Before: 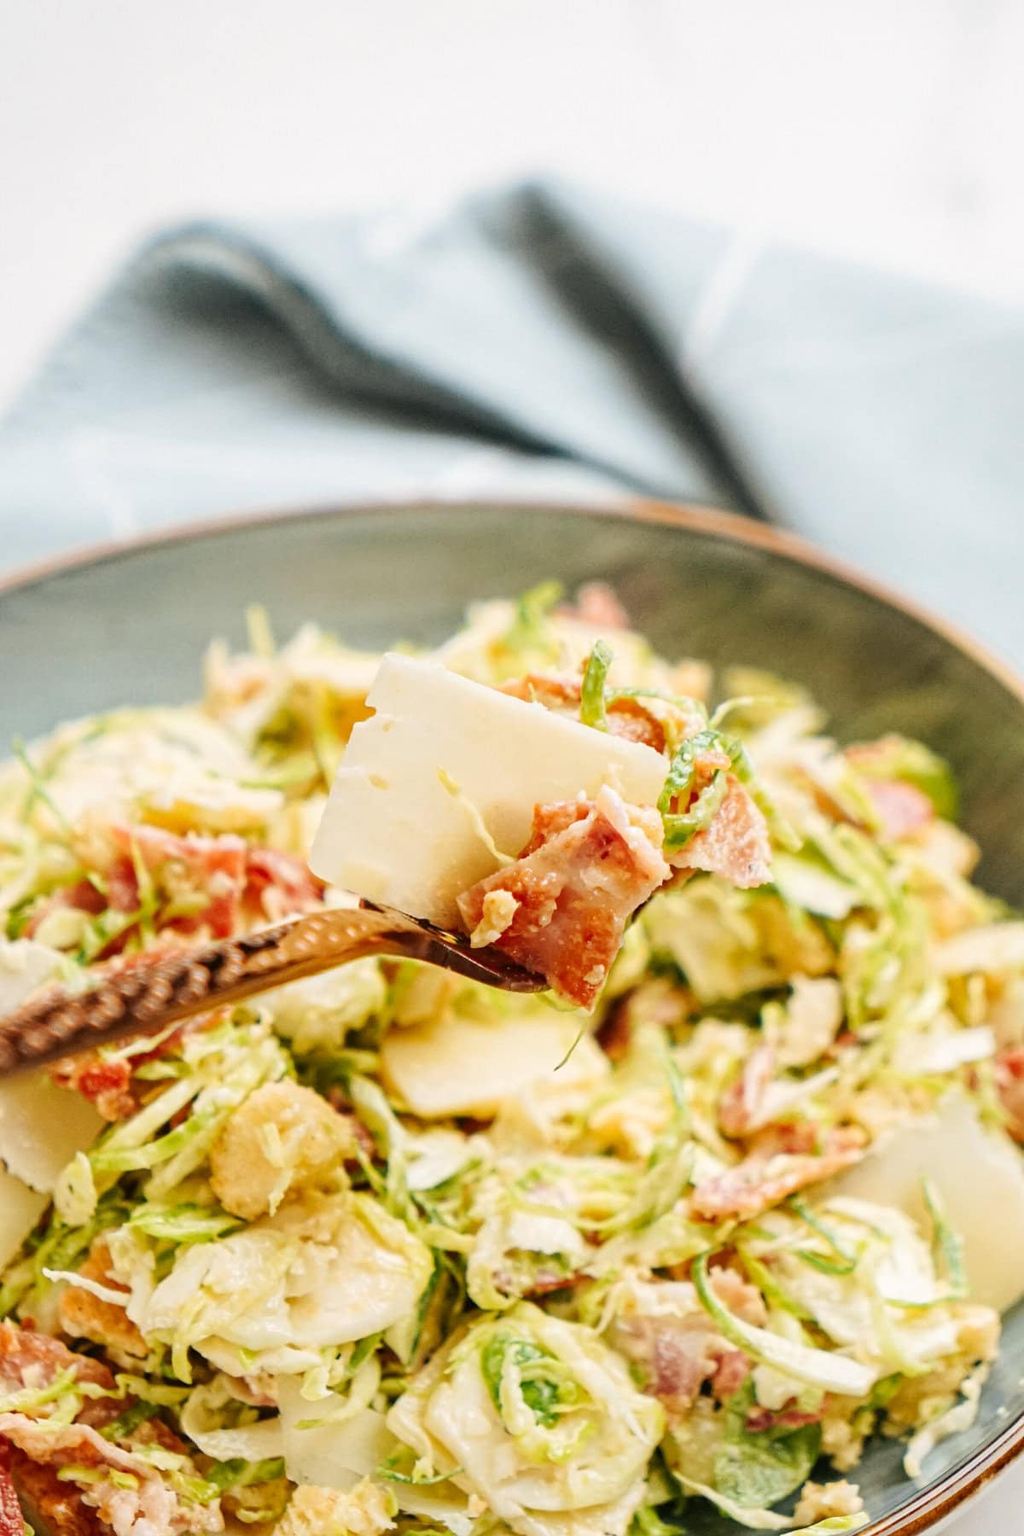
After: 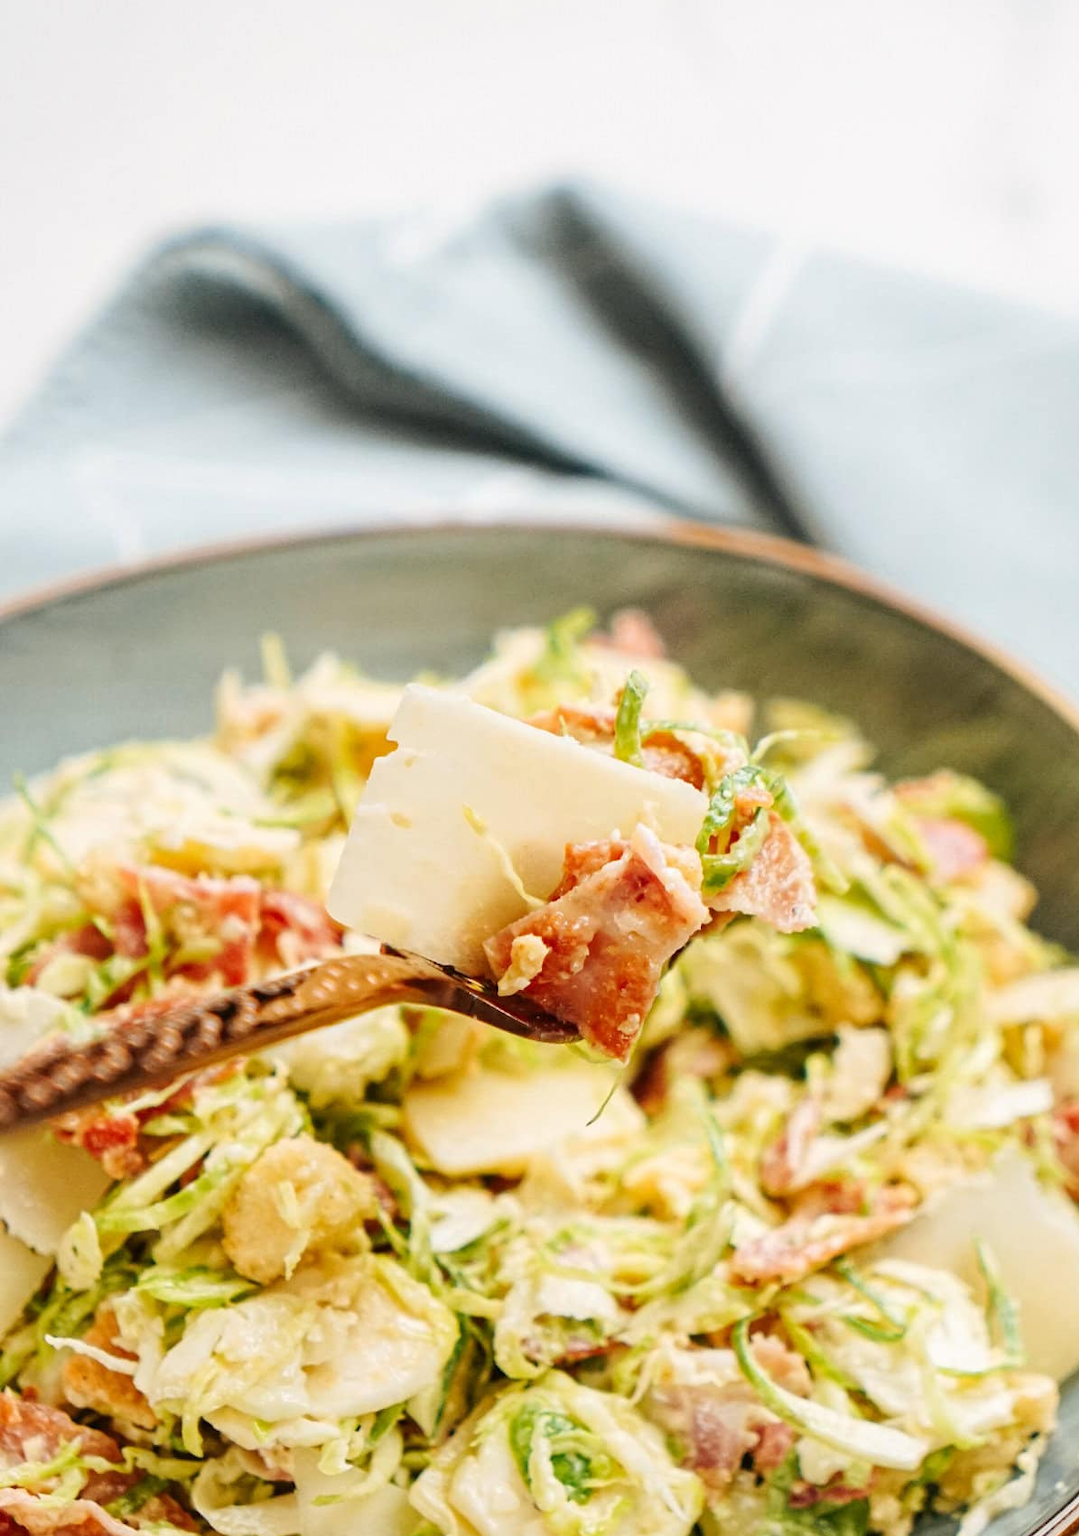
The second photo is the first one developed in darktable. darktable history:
color correction: highlights a* -0.137, highlights b* 0.137
crop: top 0.448%, right 0.264%, bottom 5.045%
